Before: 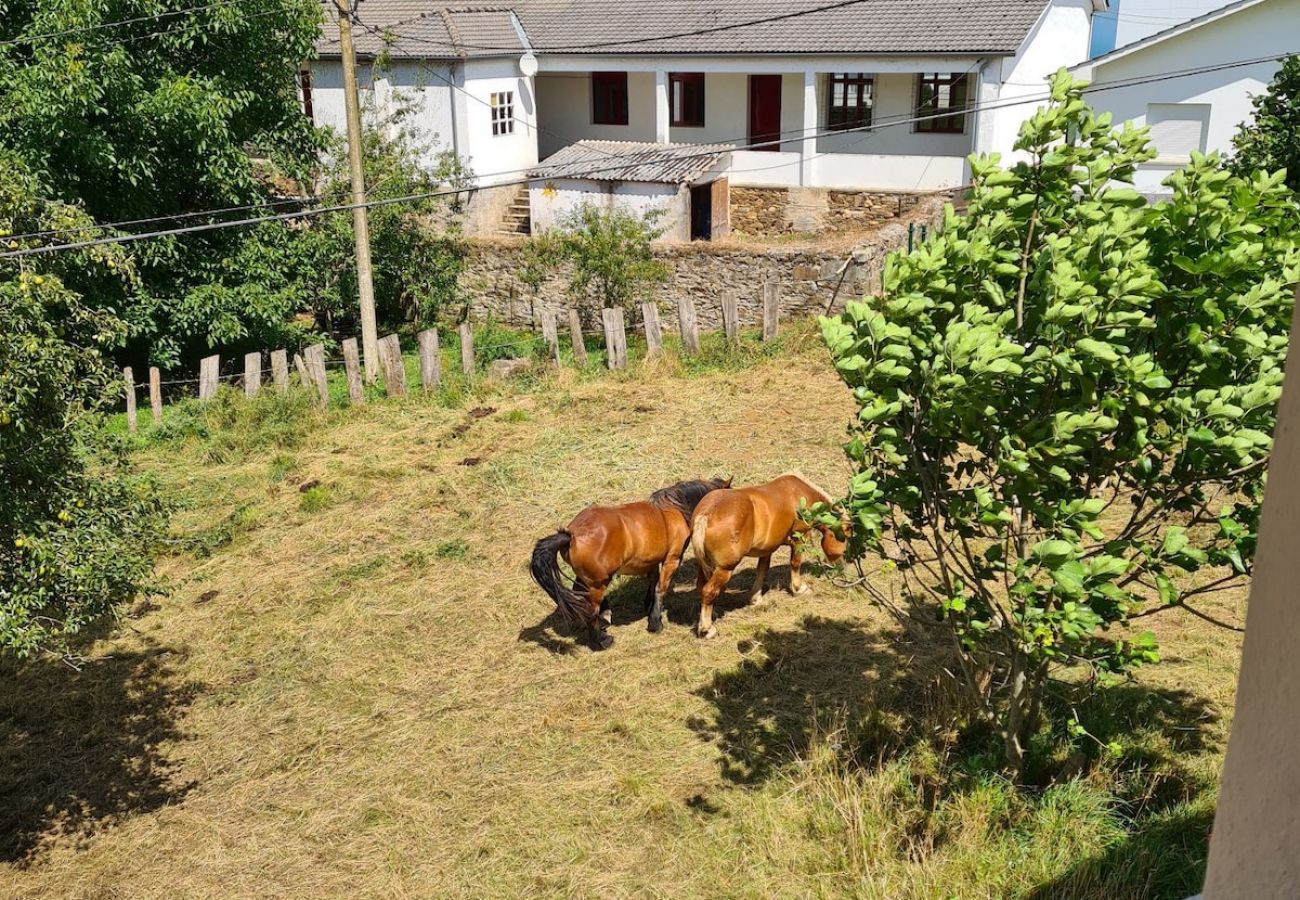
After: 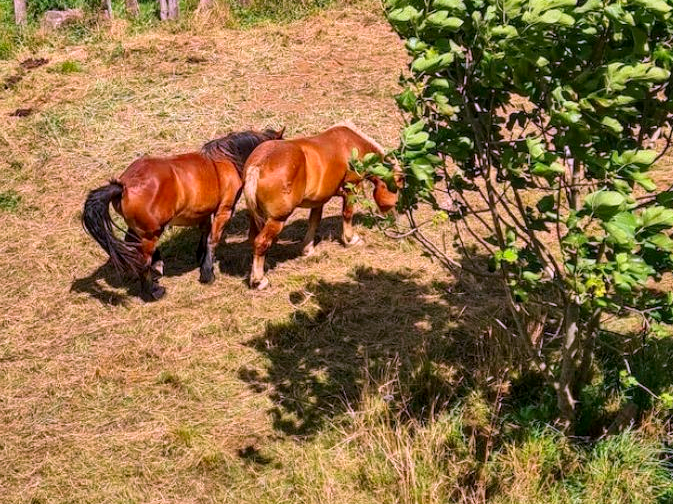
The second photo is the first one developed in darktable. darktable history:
local contrast: on, module defaults
crop: left 34.479%, top 38.822%, right 13.718%, bottom 5.172%
shadows and highlights: low approximation 0.01, soften with gaussian
rotate and perspective: automatic cropping original format, crop left 0, crop top 0
velvia: strength 15%
contrast brightness saturation: brightness -0.02, saturation 0.35
color correction: highlights a* 15.03, highlights b* -25.07
